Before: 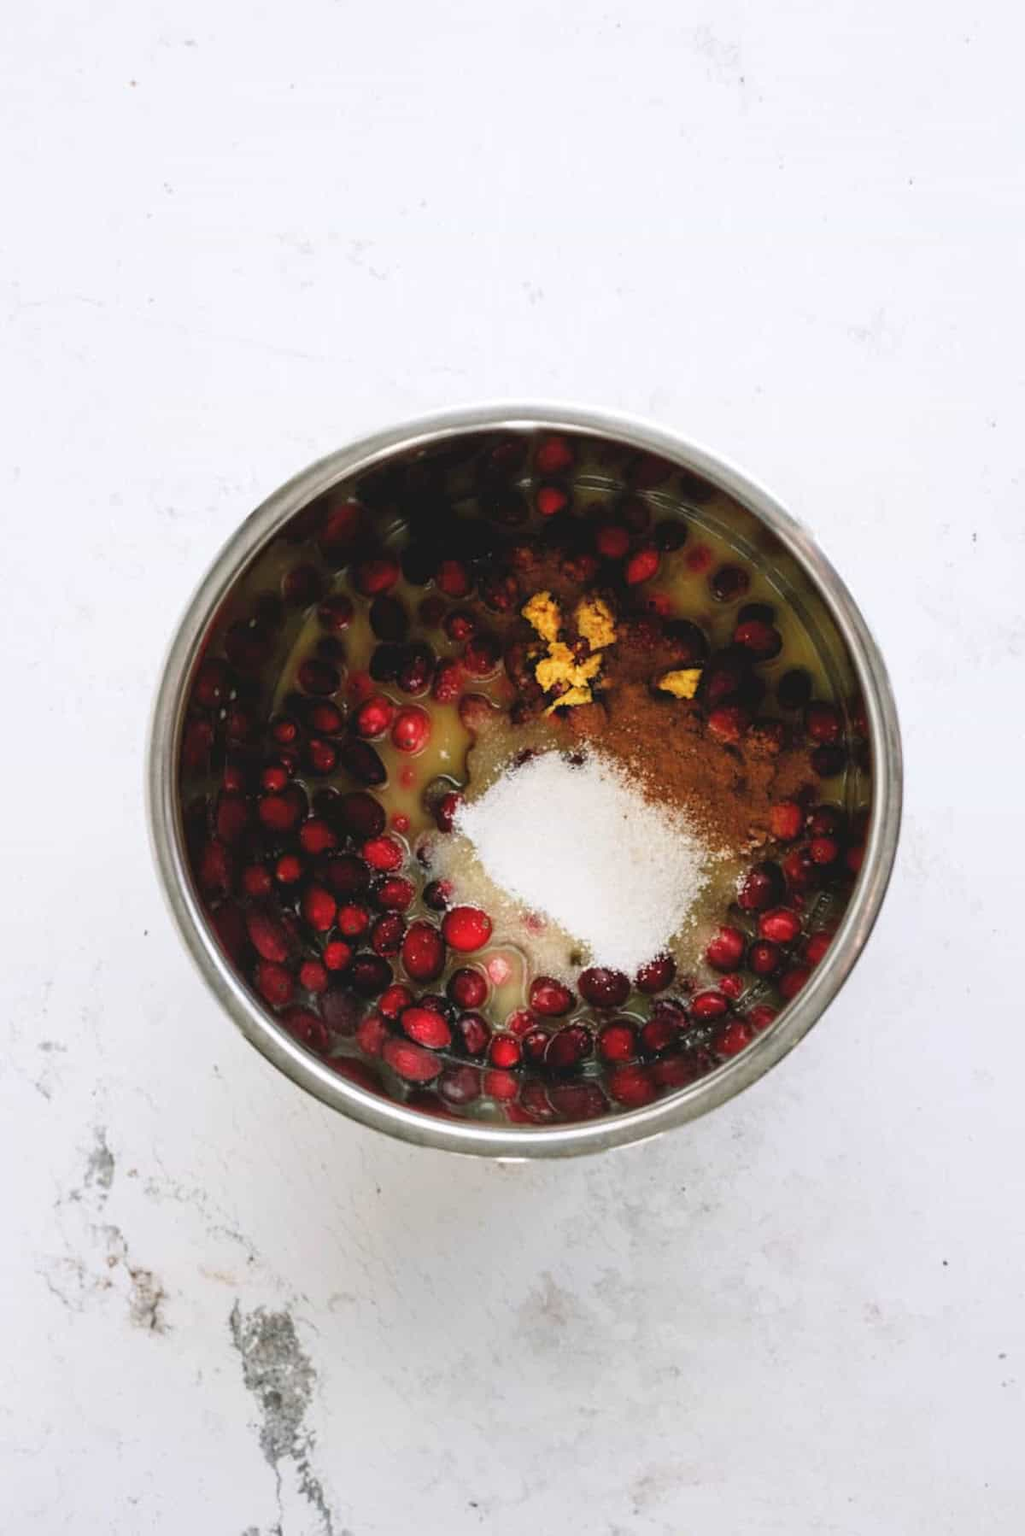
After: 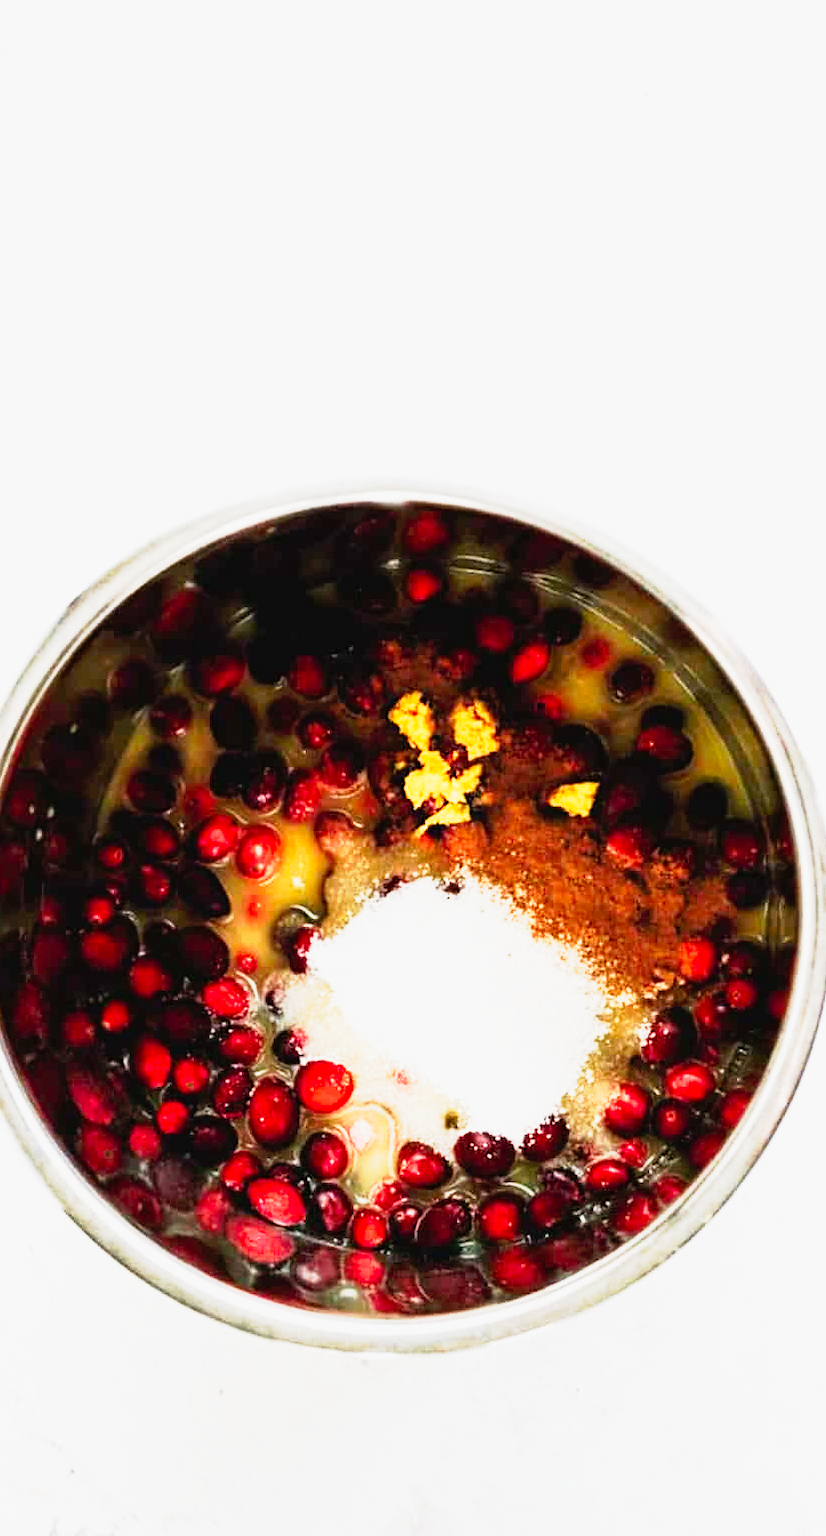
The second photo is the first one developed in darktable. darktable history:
base curve: curves: ch0 [(0, 0) (0.007, 0.004) (0.027, 0.03) (0.046, 0.07) (0.207, 0.54) (0.442, 0.872) (0.673, 0.972) (1, 1)], preserve colors none
tone curve: curves: ch0 [(0, 0) (0.105, 0.068) (0.181, 0.185) (0.28, 0.291) (0.384, 0.404) (0.485, 0.531) (0.638, 0.681) (0.795, 0.879) (1, 0.977)]; ch1 [(0, 0) (0.161, 0.092) (0.35, 0.33) (0.379, 0.401) (0.456, 0.469) (0.504, 0.5) (0.512, 0.514) (0.58, 0.597) (0.635, 0.646) (1, 1)]; ch2 [(0, 0) (0.371, 0.362) (0.437, 0.437) (0.5, 0.5) (0.53, 0.523) (0.56, 0.58) (0.622, 0.606) (1, 1)], preserve colors none
crop: left 18.537%, right 12.4%, bottom 14.434%
